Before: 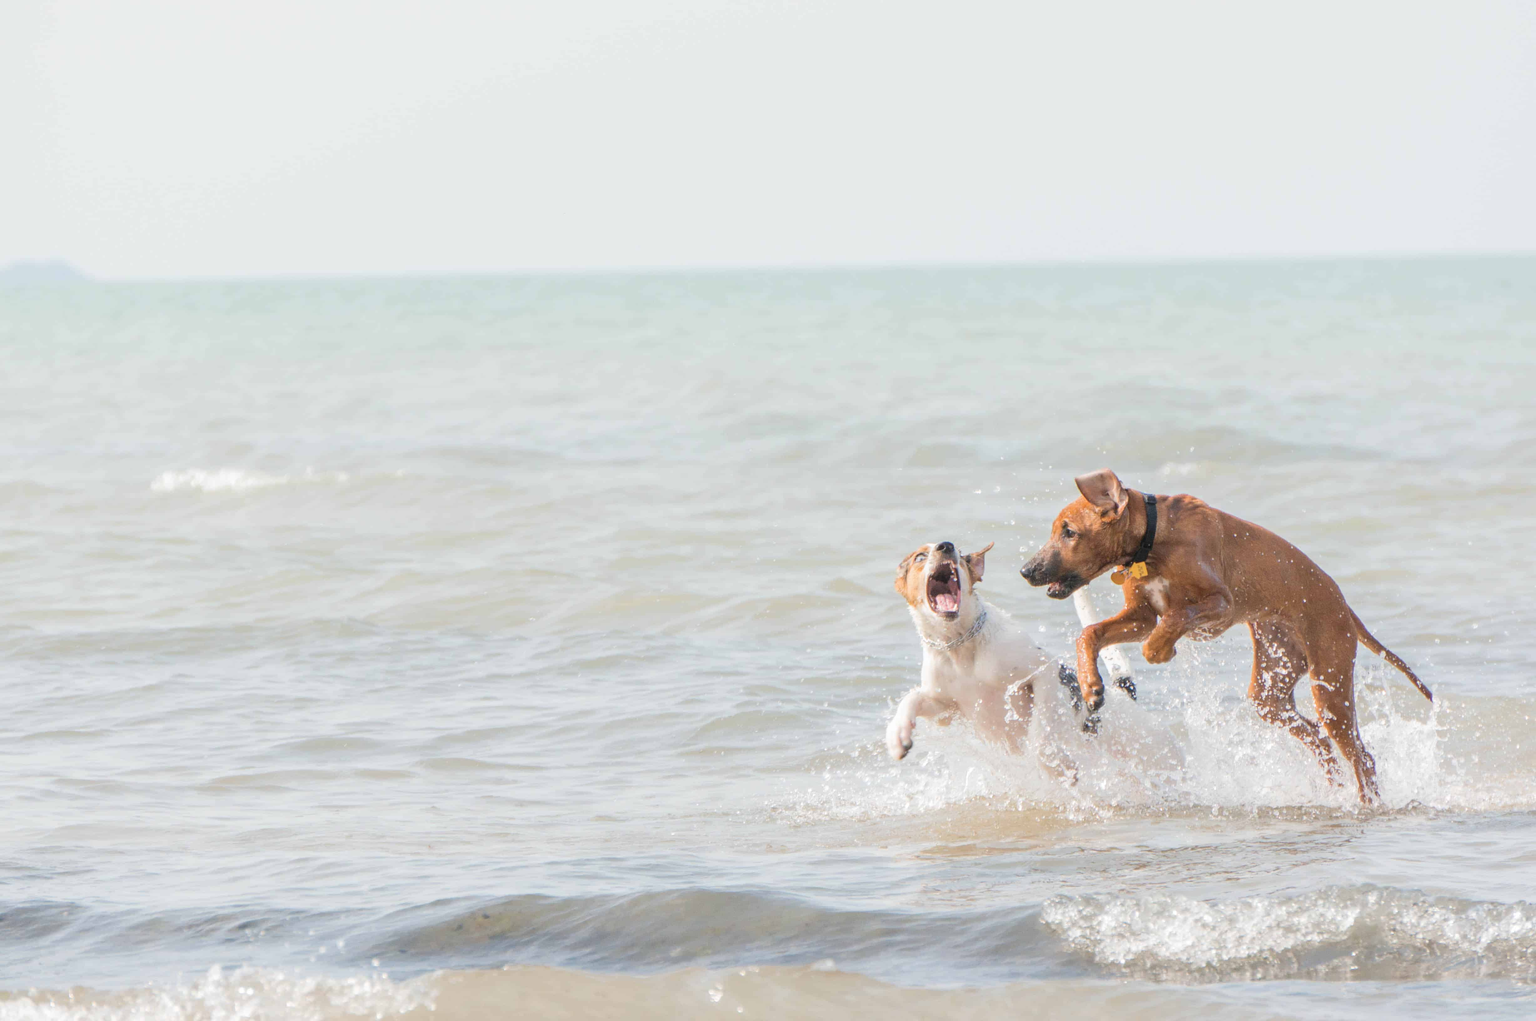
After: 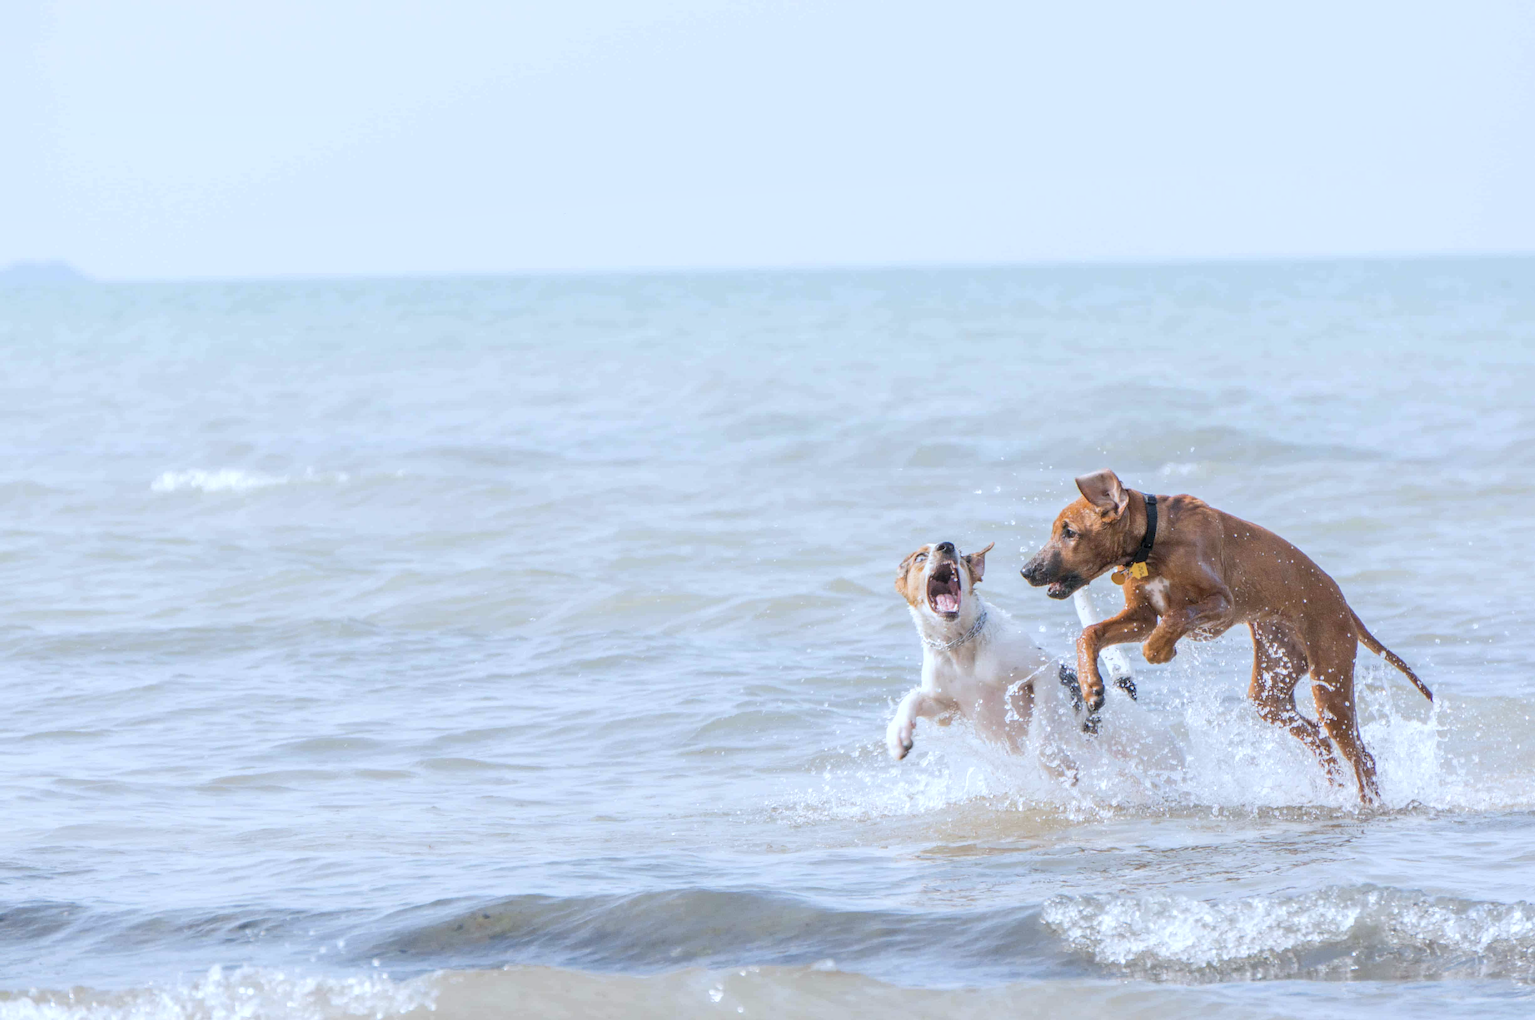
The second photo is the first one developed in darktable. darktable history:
local contrast: on, module defaults
white balance: red 0.931, blue 1.11
